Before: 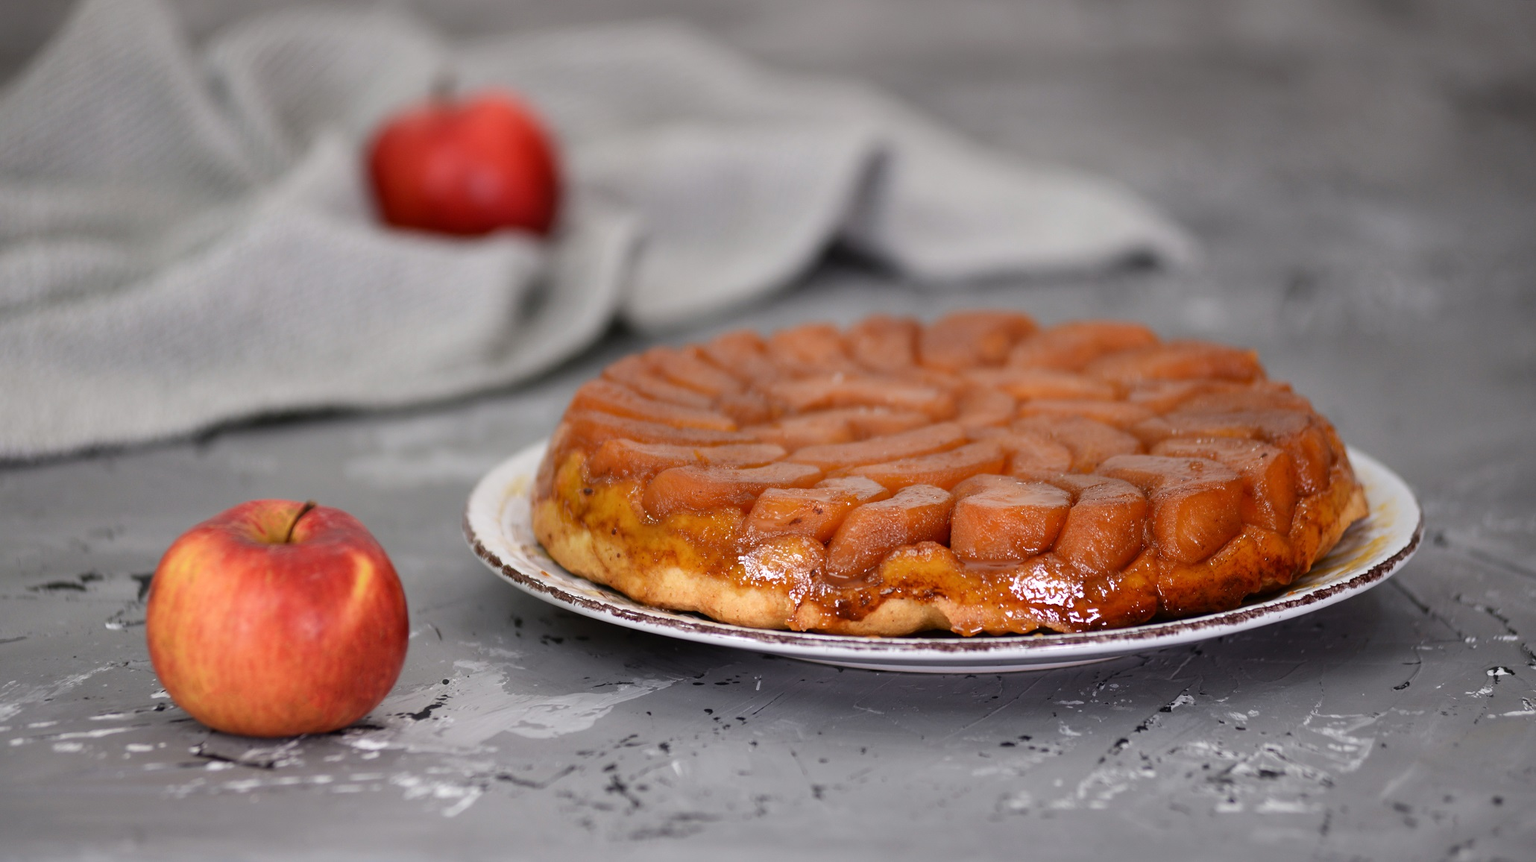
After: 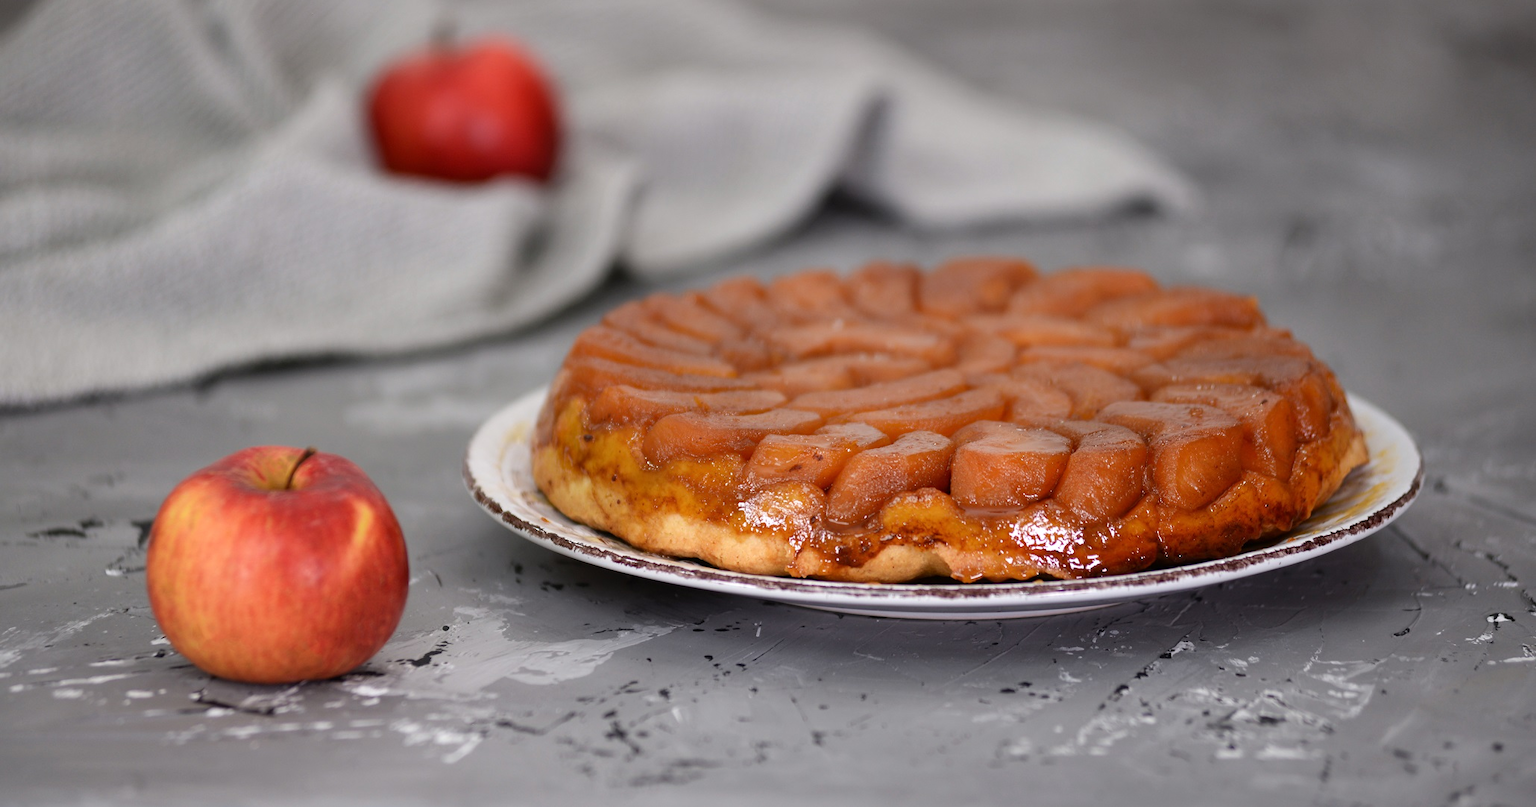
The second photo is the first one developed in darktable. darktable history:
tone equalizer: on, module defaults
crop and rotate: top 6.25%
